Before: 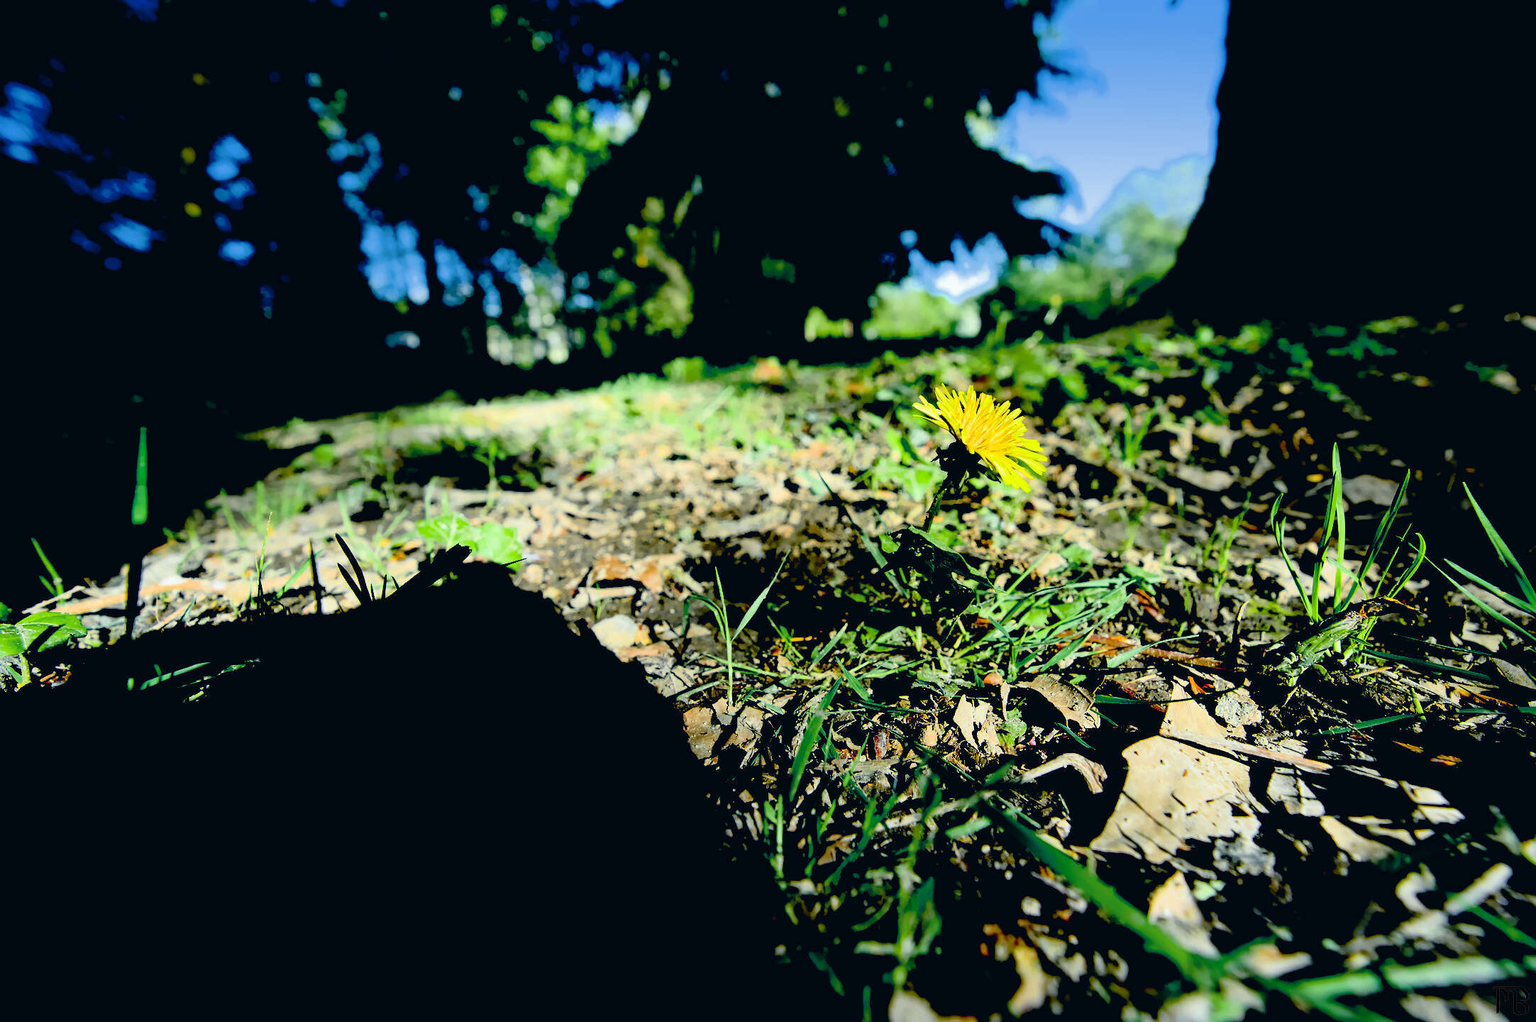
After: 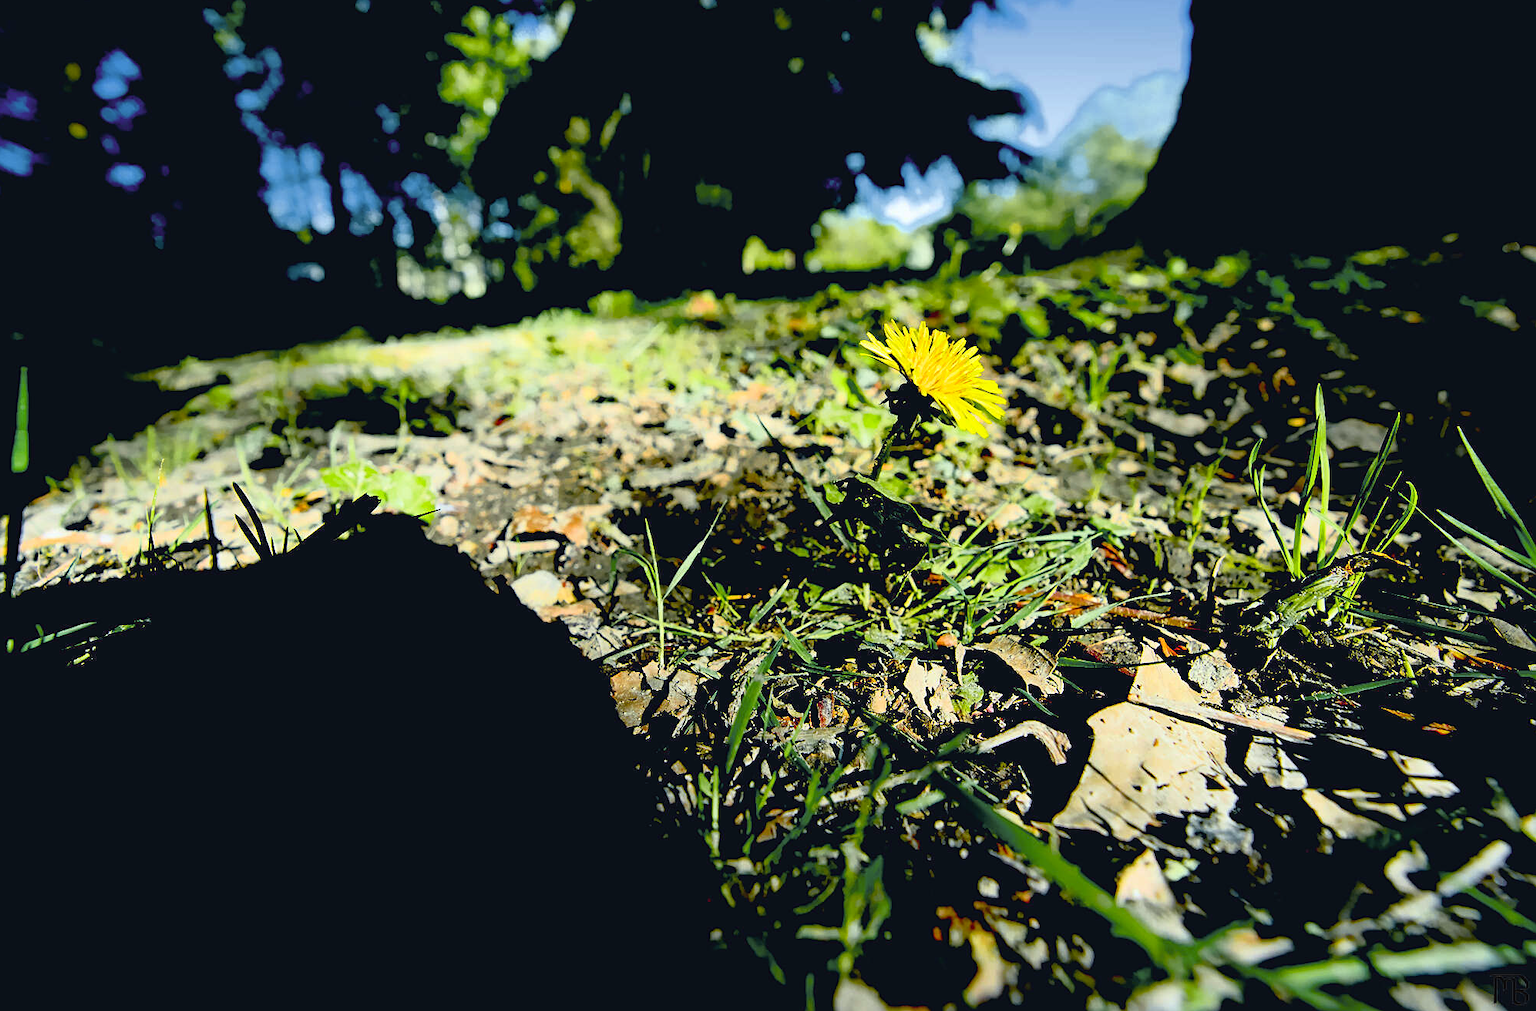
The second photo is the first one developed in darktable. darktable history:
sharpen: amount 0.209
tone curve: curves: ch0 [(0, 0.024) (0.119, 0.146) (0.474, 0.464) (0.718, 0.721) (0.817, 0.839) (1, 0.998)]; ch1 [(0, 0) (0.377, 0.416) (0.439, 0.451) (0.477, 0.477) (0.501, 0.504) (0.538, 0.544) (0.58, 0.602) (0.664, 0.676) (0.783, 0.804) (1, 1)]; ch2 [(0, 0) (0.38, 0.405) (0.463, 0.456) (0.498, 0.497) (0.524, 0.535) (0.578, 0.576) (0.648, 0.665) (1, 1)], color space Lab, independent channels, preserve colors none
crop and rotate: left 7.918%, top 8.773%
